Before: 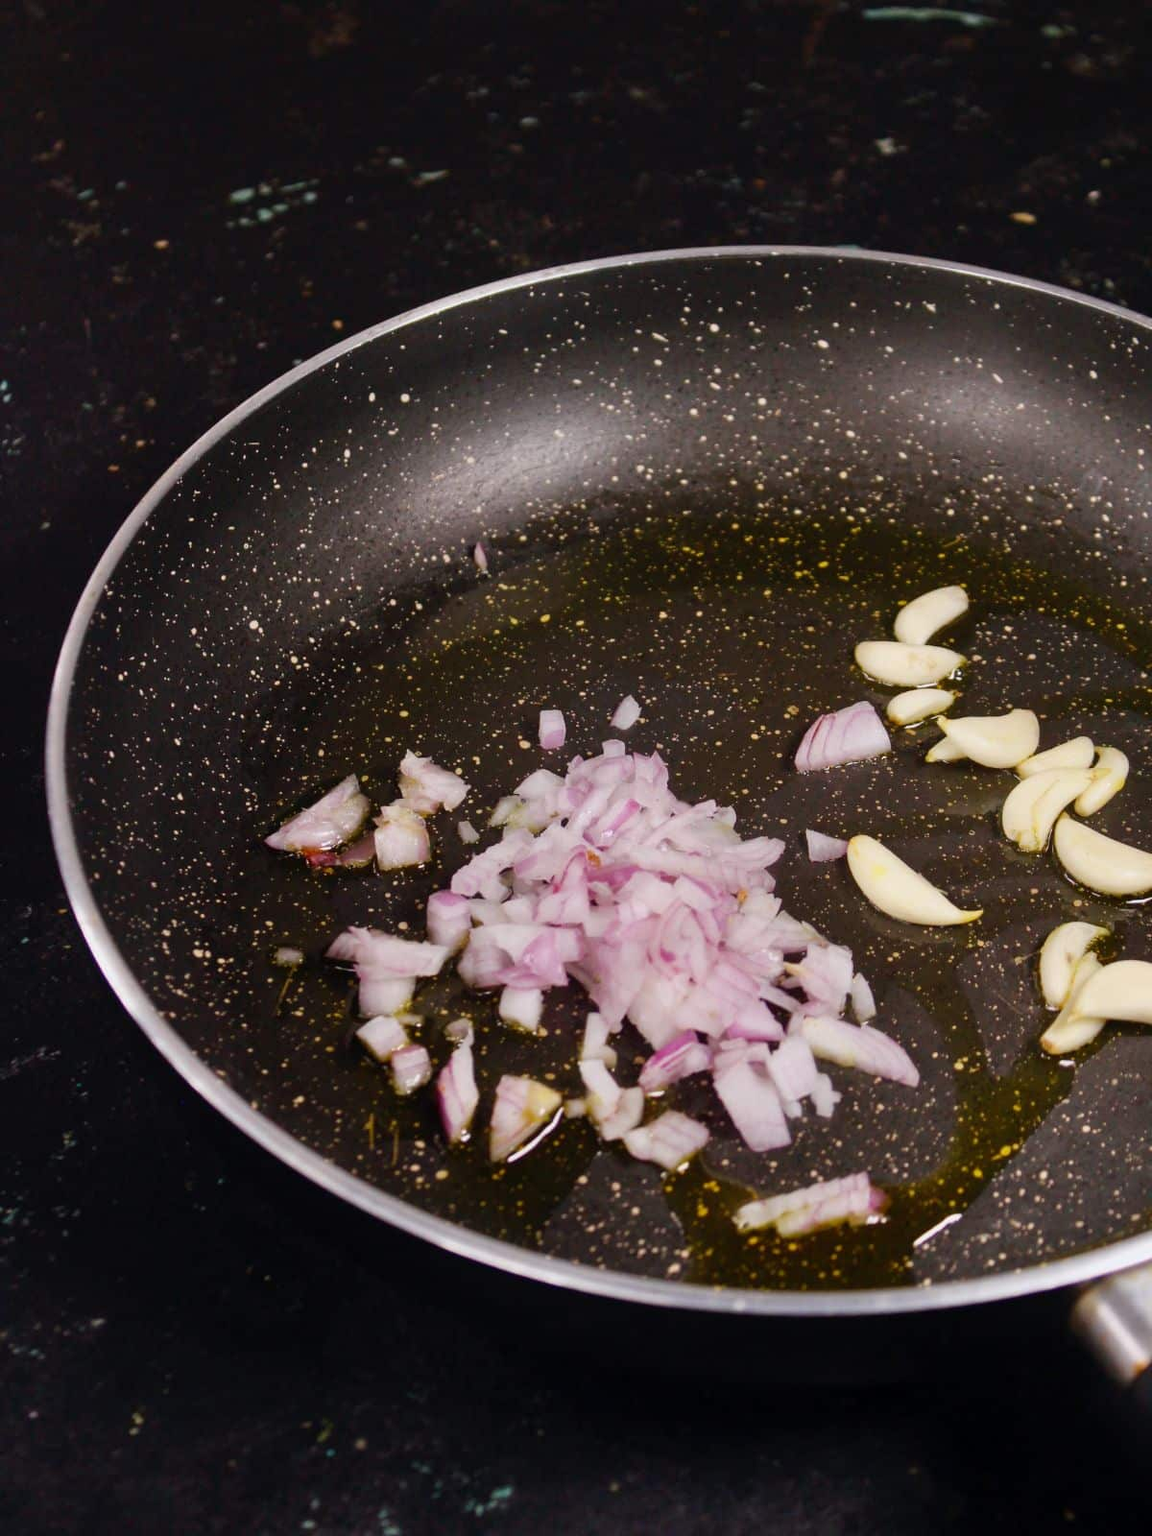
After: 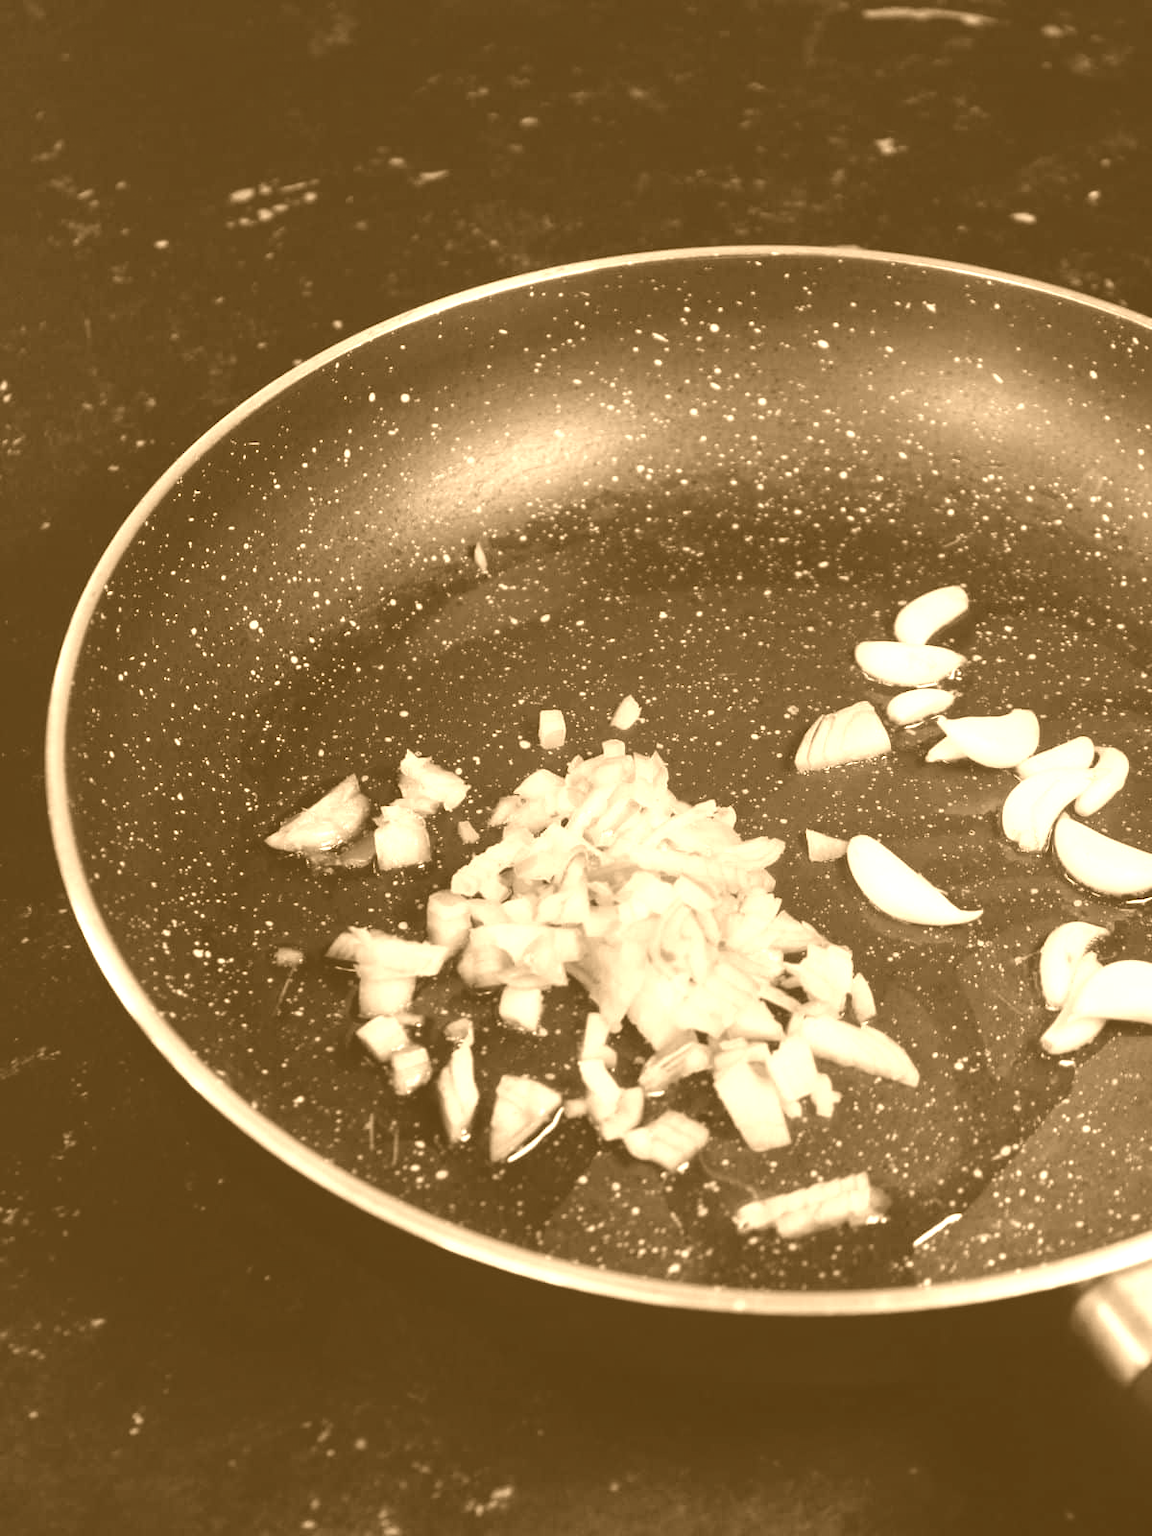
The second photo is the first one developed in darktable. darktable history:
colorize: hue 28.8°, source mix 100%
tone equalizer: on, module defaults
